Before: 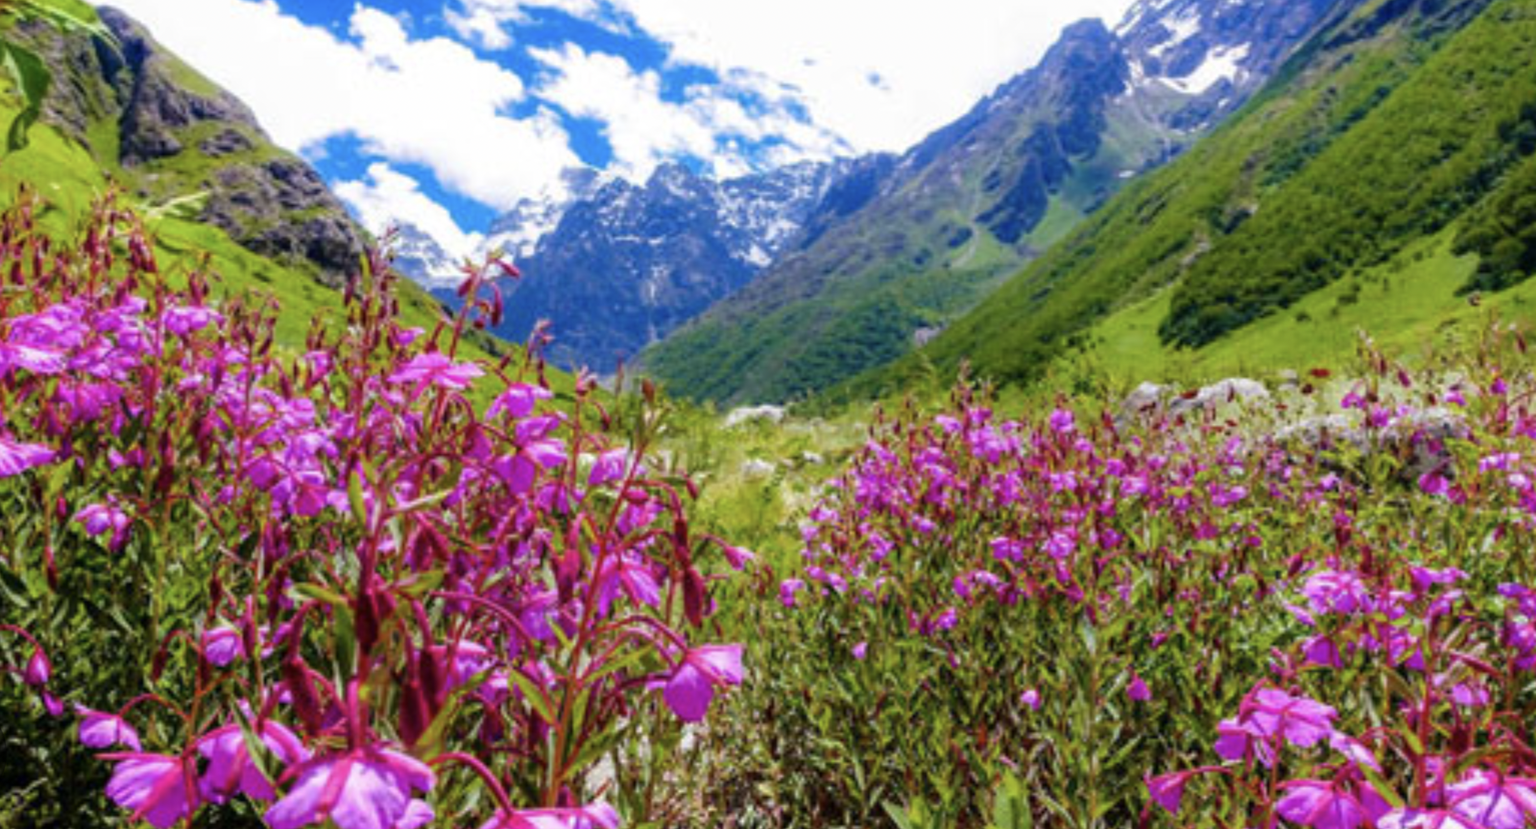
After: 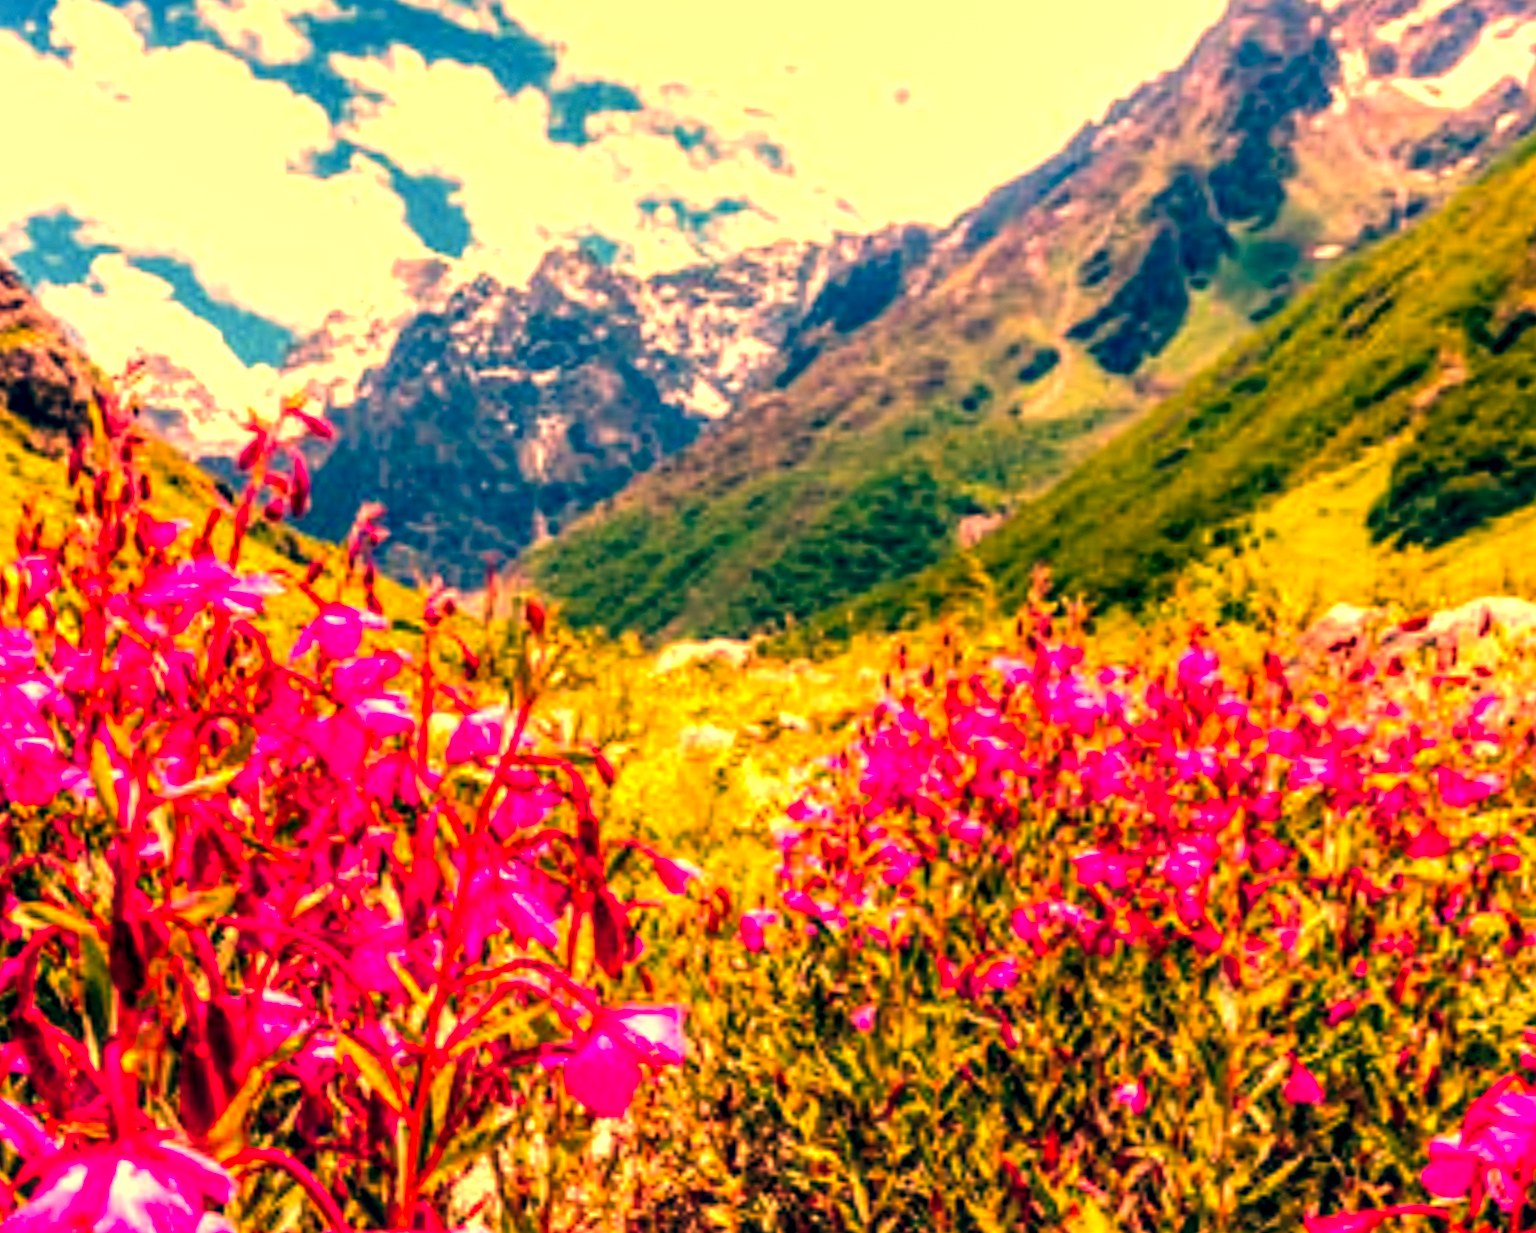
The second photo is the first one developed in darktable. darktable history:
exposure: exposure 0.3 EV, compensate highlight preservation false
sharpen: radius 1.272, amount 0.305, threshold 0
color balance: lift [1.006, 0.985, 1.002, 1.015], gamma [1, 0.953, 1.008, 1.047], gain [1.076, 1.13, 1.004, 0.87]
color correction: saturation 1.34
crop: left 15.419%, right 17.914%
white balance: red 1.467, blue 0.684
rotate and perspective: rotation 0.062°, lens shift (vertical) 0.115, lens shift (horizontal) -0.133, crop left 0.047, crop right 0.94, crop top 0.061, crop bottom 0.94
local contrast: highlights 80%, shadows 57%, detail 175%, midtone range 0.602
